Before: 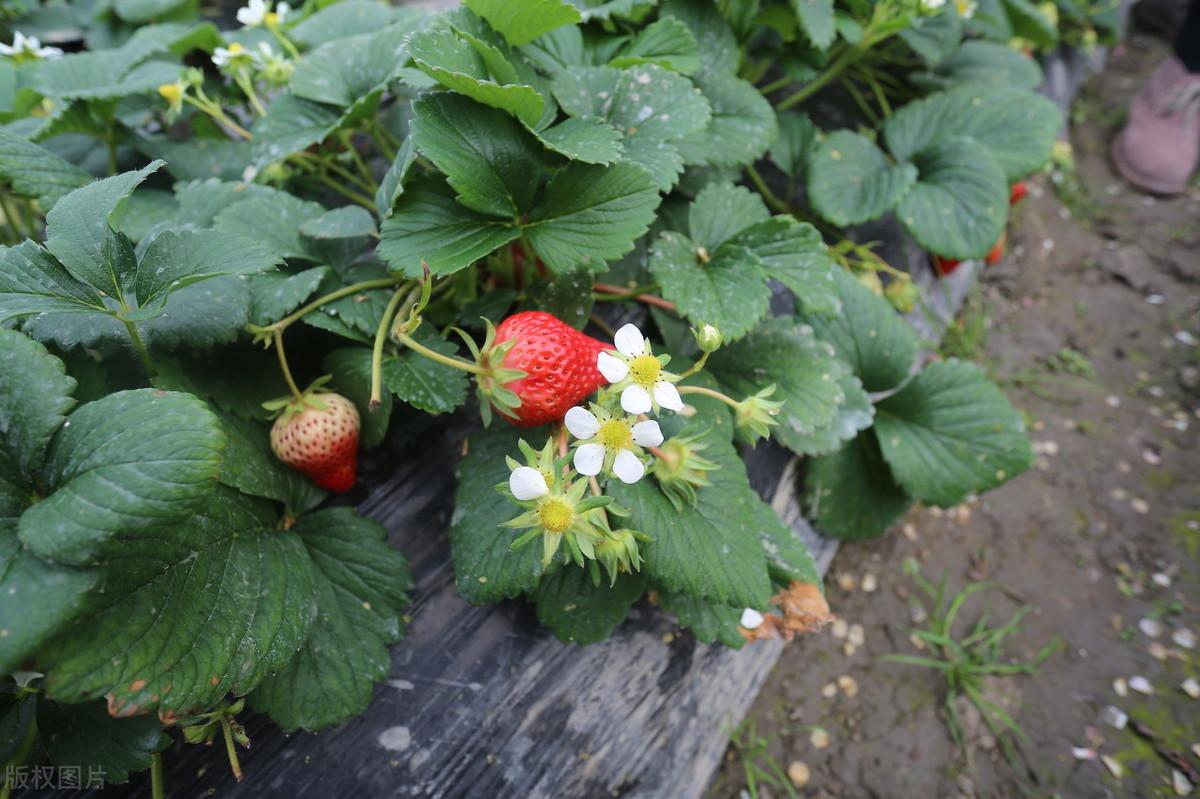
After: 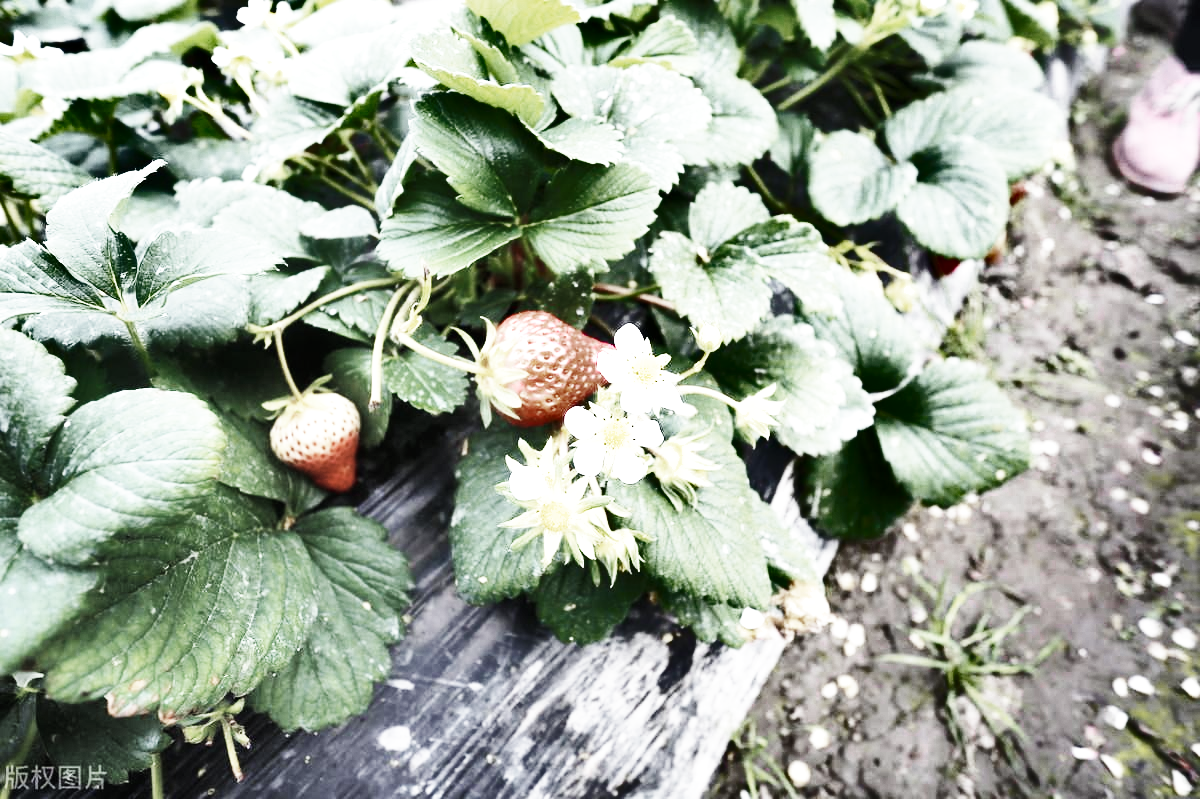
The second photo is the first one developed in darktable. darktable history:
shadows and highlights: shadows 19.25, highlights -83.44, soften with gaussian
exposure: exposure 0.925 EV, compensate highlight preservation false
base curve: curves: ch0 [(0, 0) (0.007, 0.004) (0.027, 0.03) (0.046, 0.07) (0.207, 0.54) (0.442, 0.872) (0.673, 0.972) (1, 1)], preserve colors none
color zones: curves: ch0 [(0, 0.6) (0.129, 0.508) (0.193, 0.483) (0.429, 0.5) (0.571, 0.5) (0.714, 0.5) (0.857, 0.5) (1, 0.6)]; ch1 [(0, 0.481) (0.112, 0.245) (0.213, 0.223) (0.429, 0.233) (0.571, 0.231) (0.683, 0.242) (0.857, 0.296) (1, 0.481)]
tone equalizer: -8 EV -0.442 EV, -7 EV -0.378 EV, -6 EV -0.305 EV, -5 EV -0.243 EV, -3 EV 0.238 EV, -2 EV 0.333 EV, -1 EV 0.396 EV, +0 EV 0.447 EV
